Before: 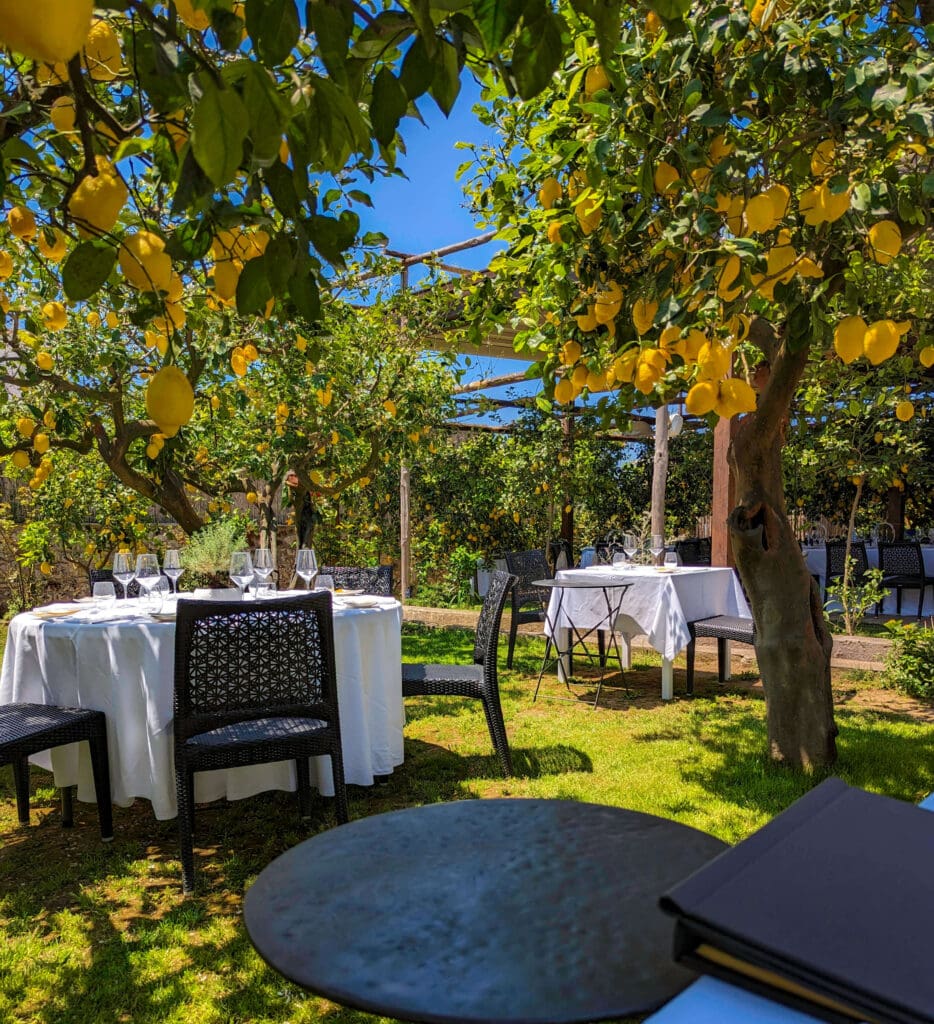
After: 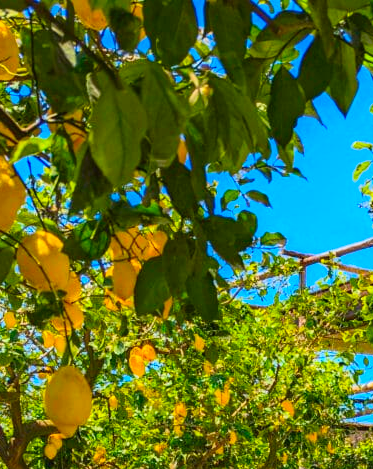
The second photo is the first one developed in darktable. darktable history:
contrast brightness saturation: contrast 0.204, brightness 0.204, saturation 0.818
tone equalizer: edges refinement/feathering 500, mask exposure compensation -1.57 EV, preserve details no
crop and rotate: left 11.104%, top 0.055%, right 48.958%, bottom 54.083%
